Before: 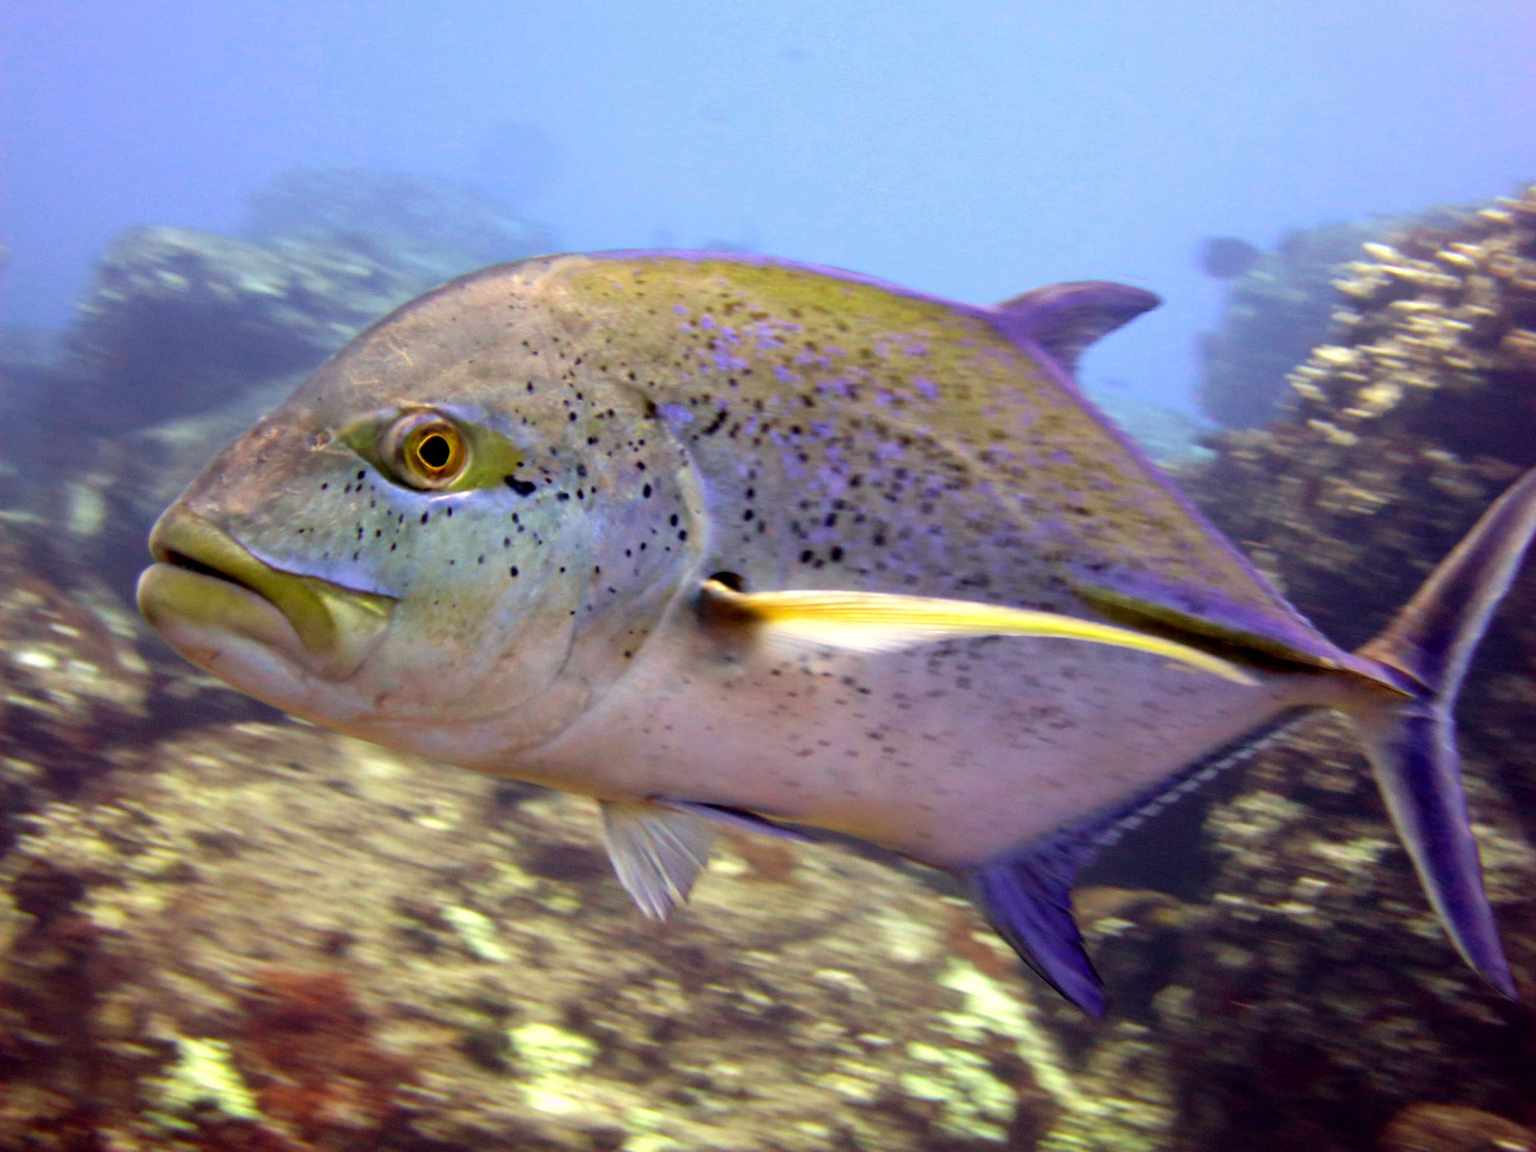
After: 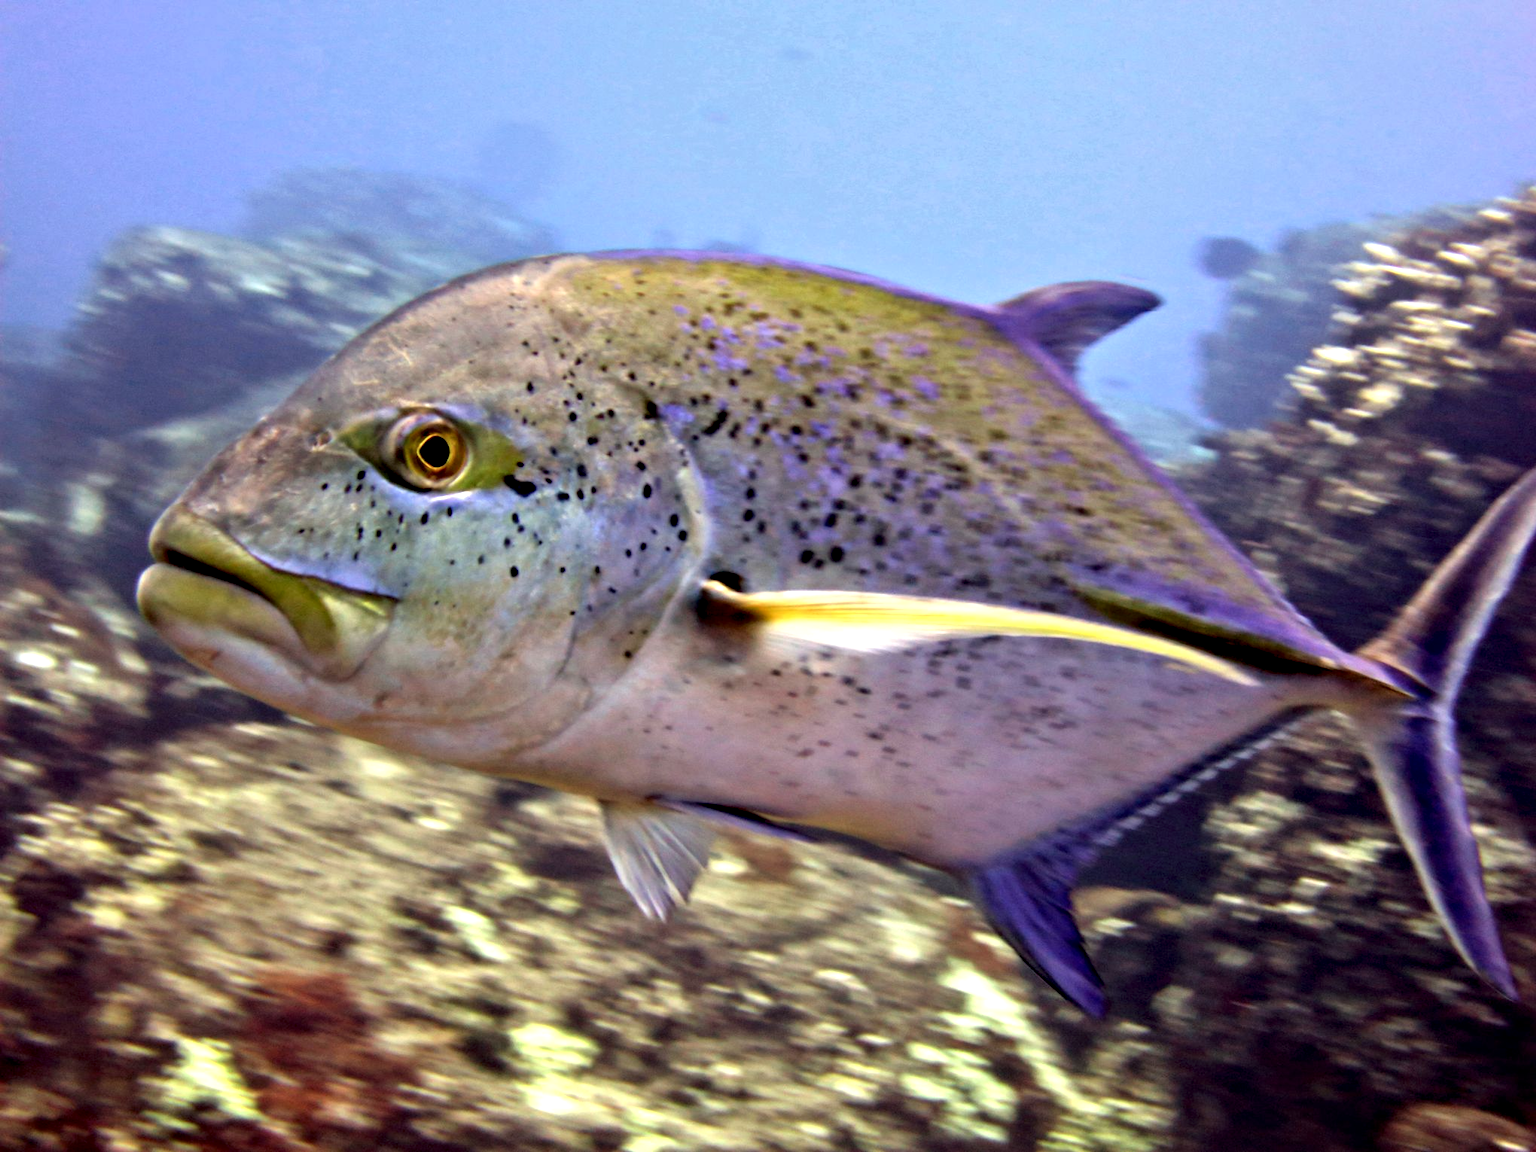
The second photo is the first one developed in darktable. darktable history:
contrast equalizer: octaves 7, y [[0.511, 0.558, 0.631, 0.632, 0.559, 0.512], [0.5 ×6], [0.5 ×6], [0 ×6], [0 ×6]]
